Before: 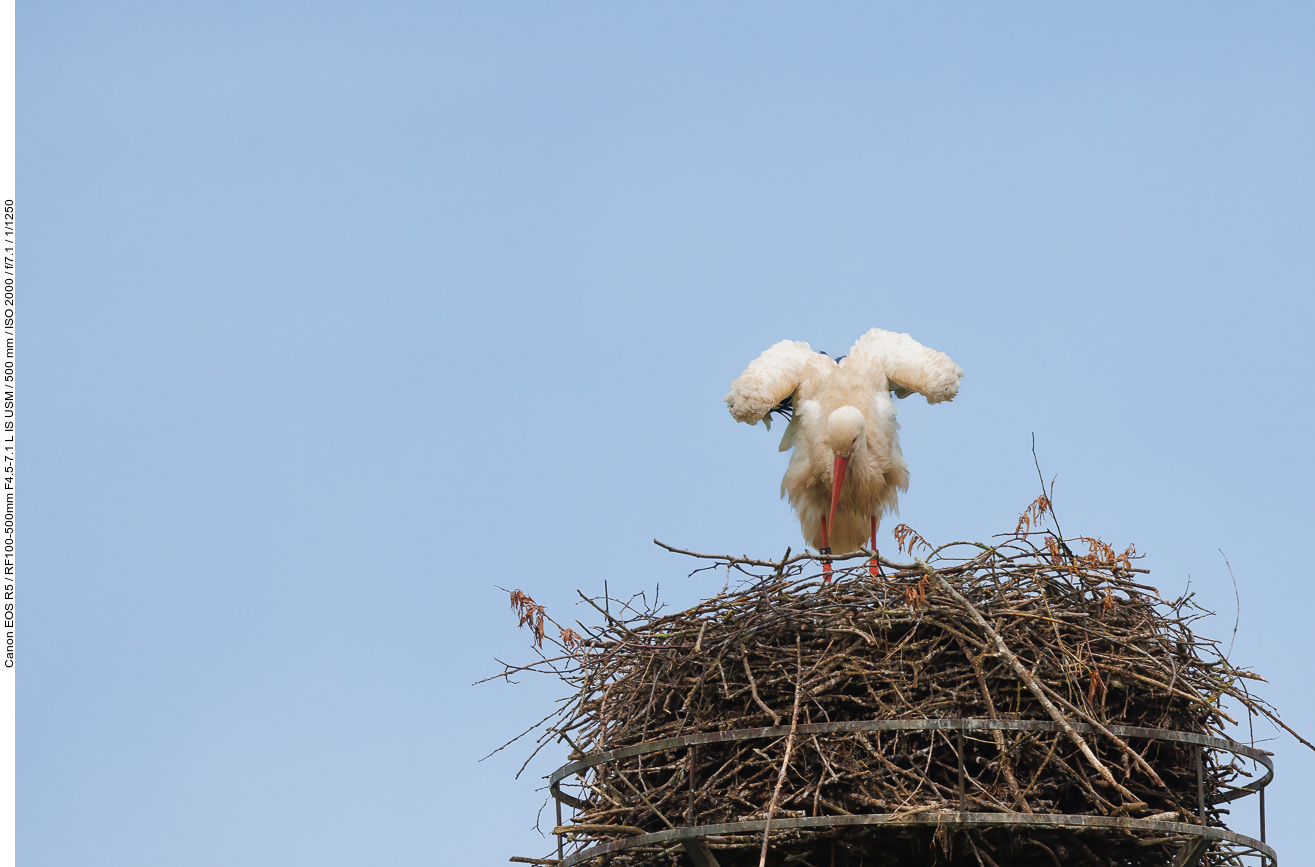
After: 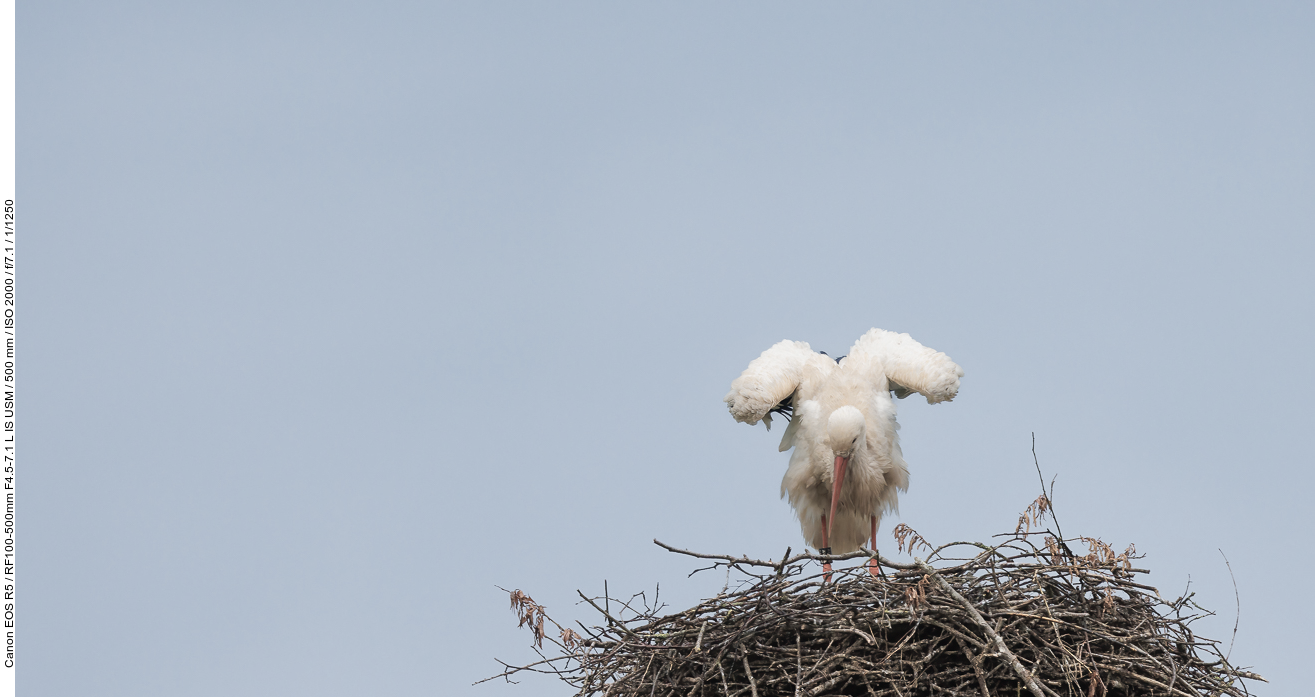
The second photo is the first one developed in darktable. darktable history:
crop: bottom 19.596%
color zones: curves: ch0 [(0, 0.6) (0.129, 0.585) (0.193, 0.596) (0.429, 0.5) (0.571, 0.5) (0.714, 0.5) (0.857, 0.5) (1, 0.6)]; ch1 [(0, 0.453) (0.112, 0.245) (0.213, 0.252) (0.429, 0.233) (0.571, 0.231) (0.683, 0.242) (0.857, 0.296) (1, 0.453)]
